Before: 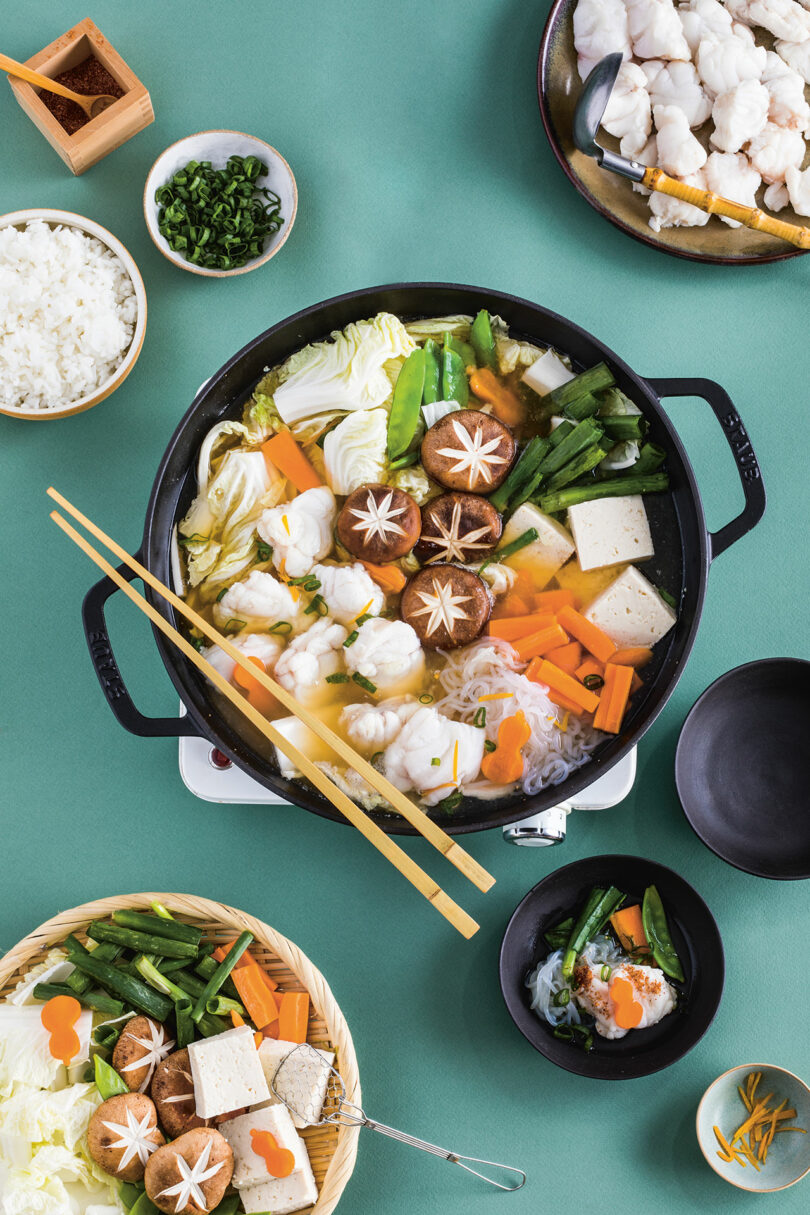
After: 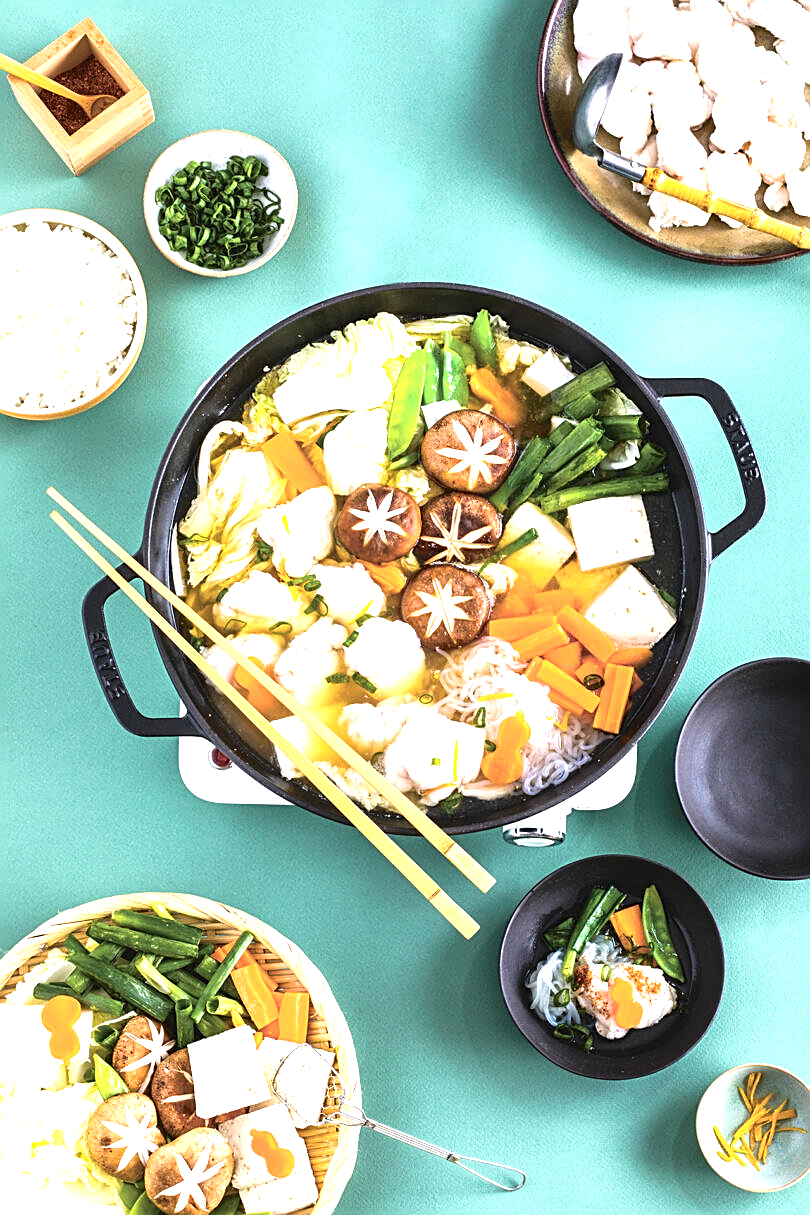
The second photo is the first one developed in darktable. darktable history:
exposure: black level correction 0, exposure 1.283 EV, compensate exposure bias true
sharpen: on, module defaults
